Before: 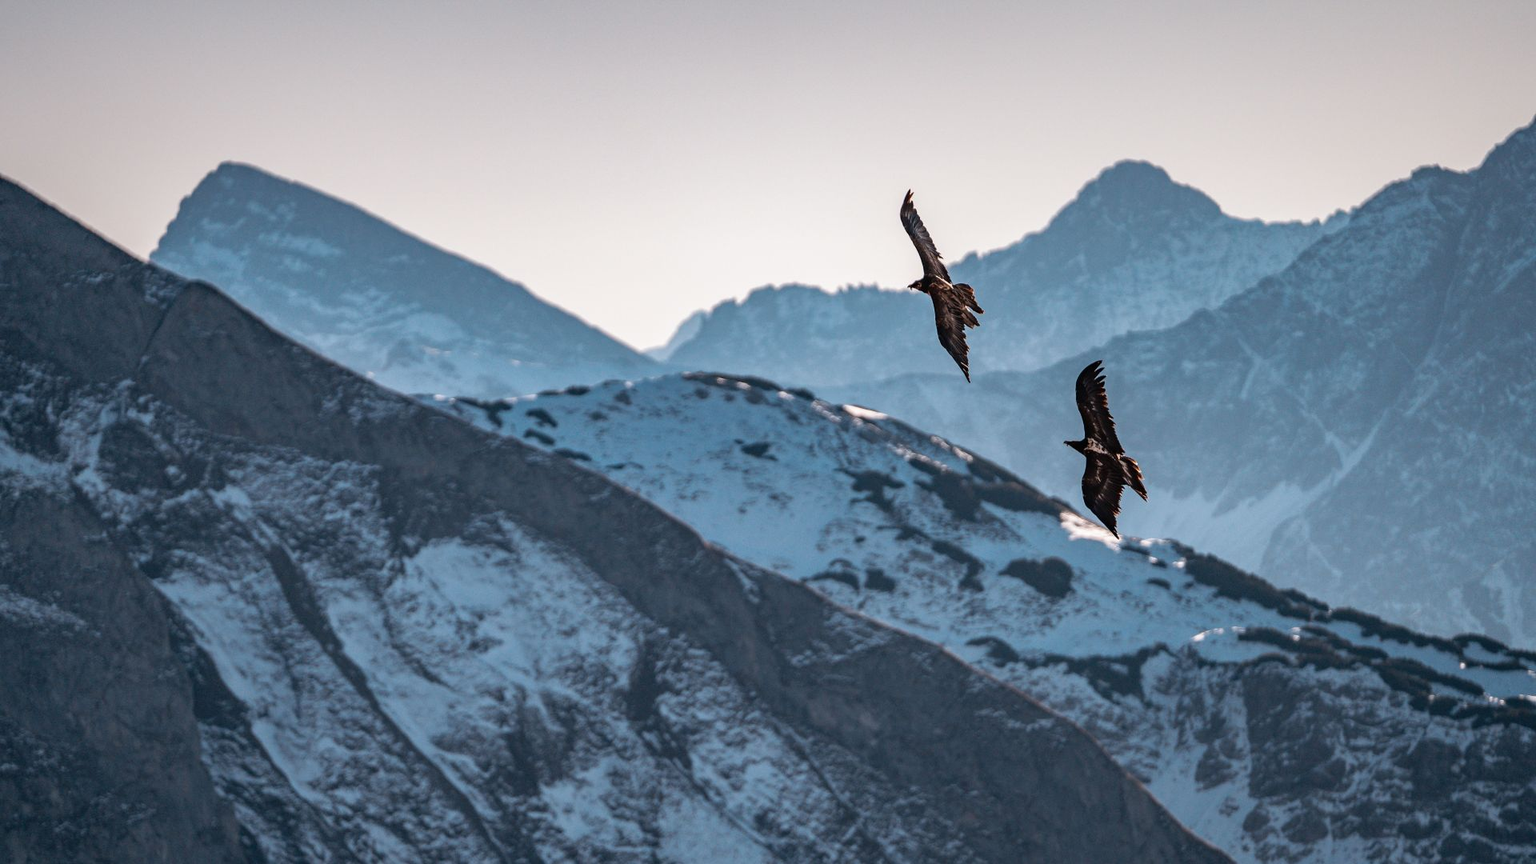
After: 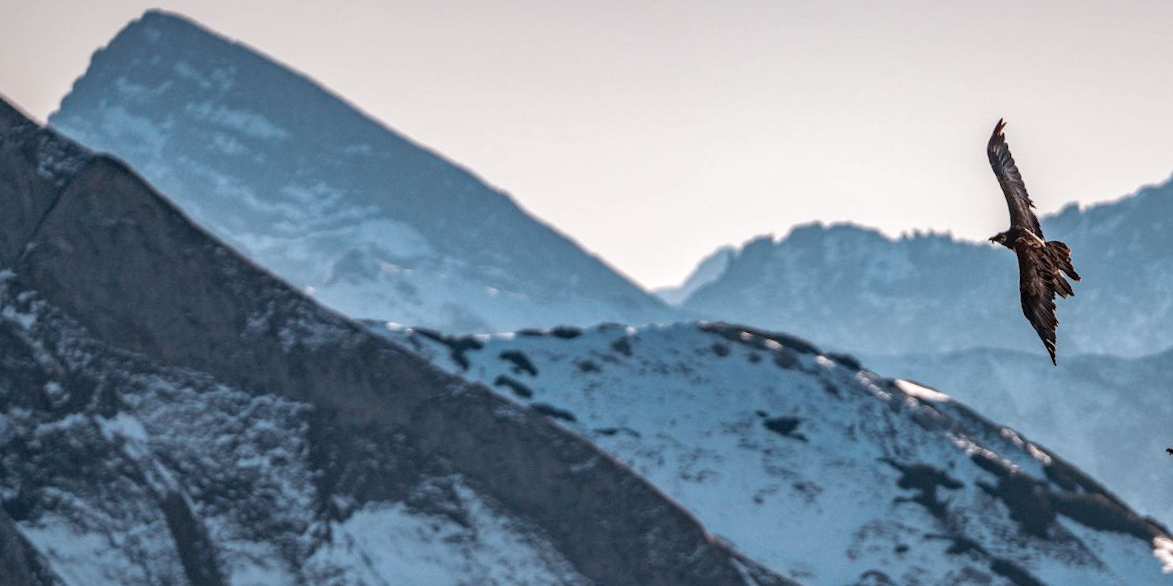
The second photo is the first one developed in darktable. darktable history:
local contrast: on, module defaults
crop and rotate: angle -4.99°, left 2.122%, top 6.945%, right 27.566%, bottom 30.519%
